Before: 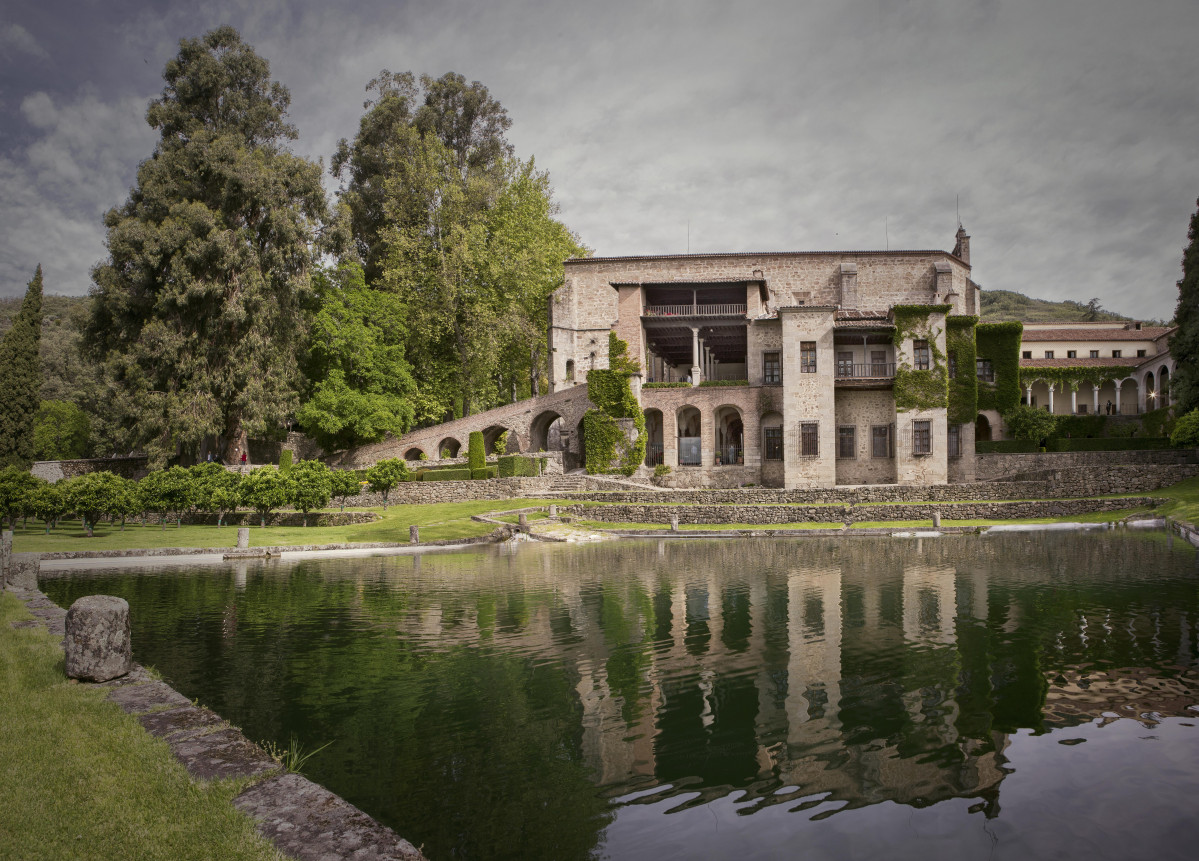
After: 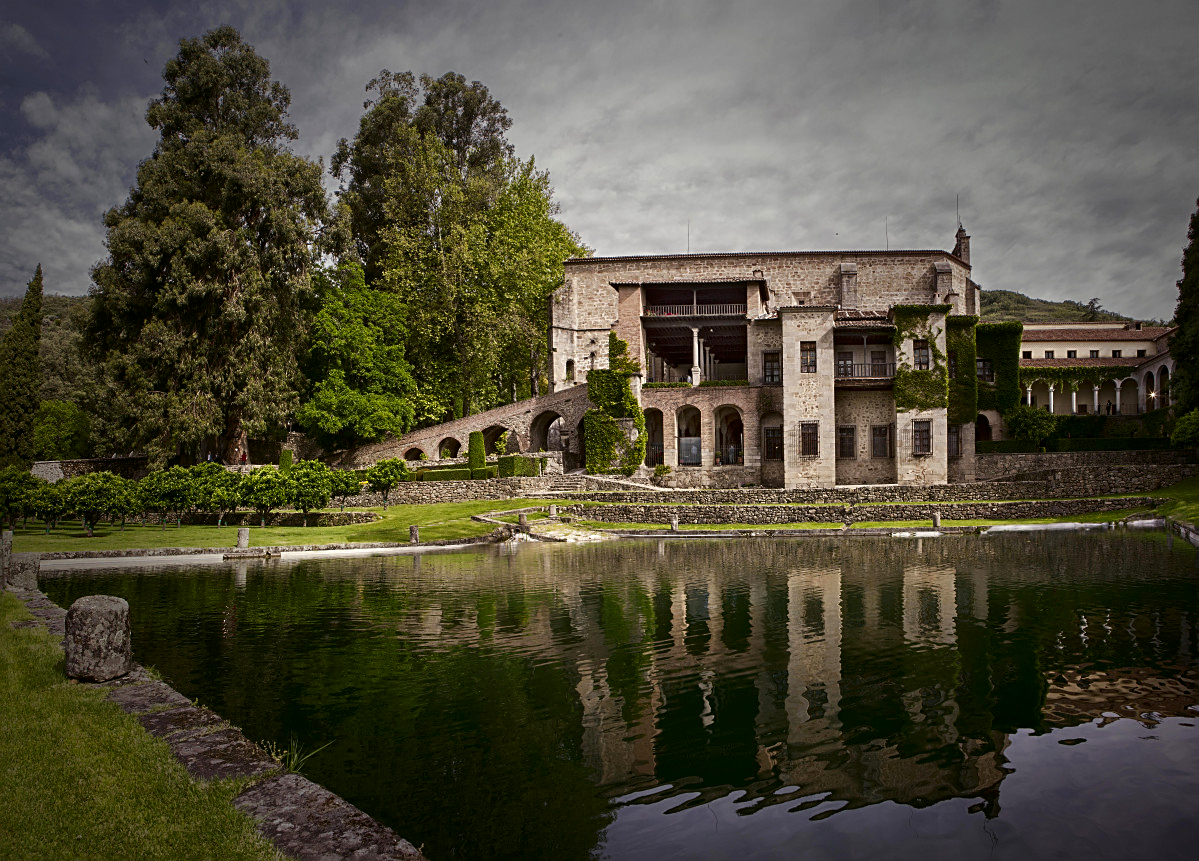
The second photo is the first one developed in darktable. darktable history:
contrast brightness saturation: brightness -0.2, saturation 0.08
sharpen: on, module defaults
color balance: contrast 10%
